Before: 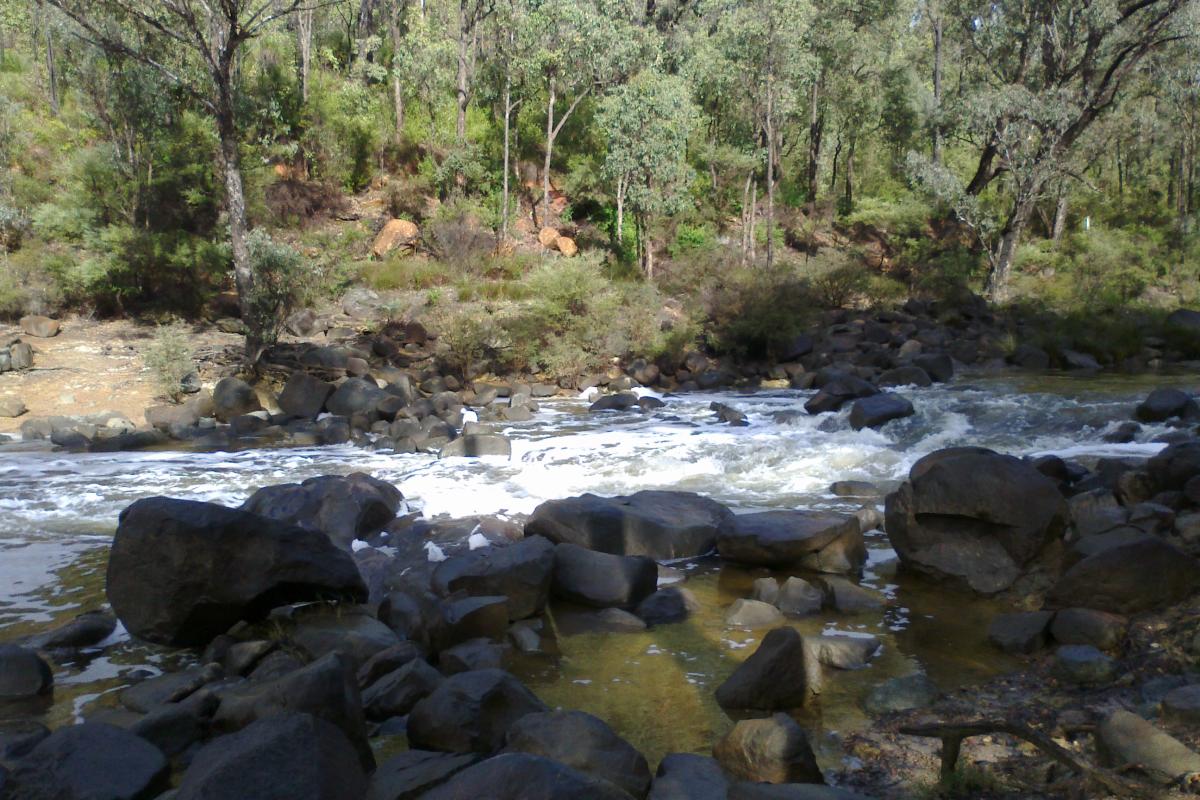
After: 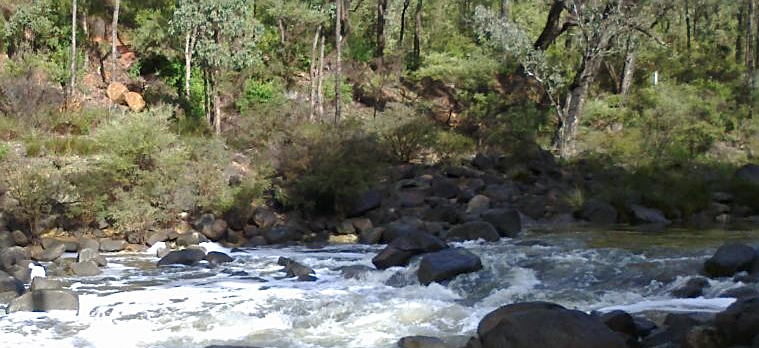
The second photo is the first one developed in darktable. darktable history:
sharpen: on, module defaults
crop: left 36.054%, top 18.199%, right 0.635%, bottom 38.293%
